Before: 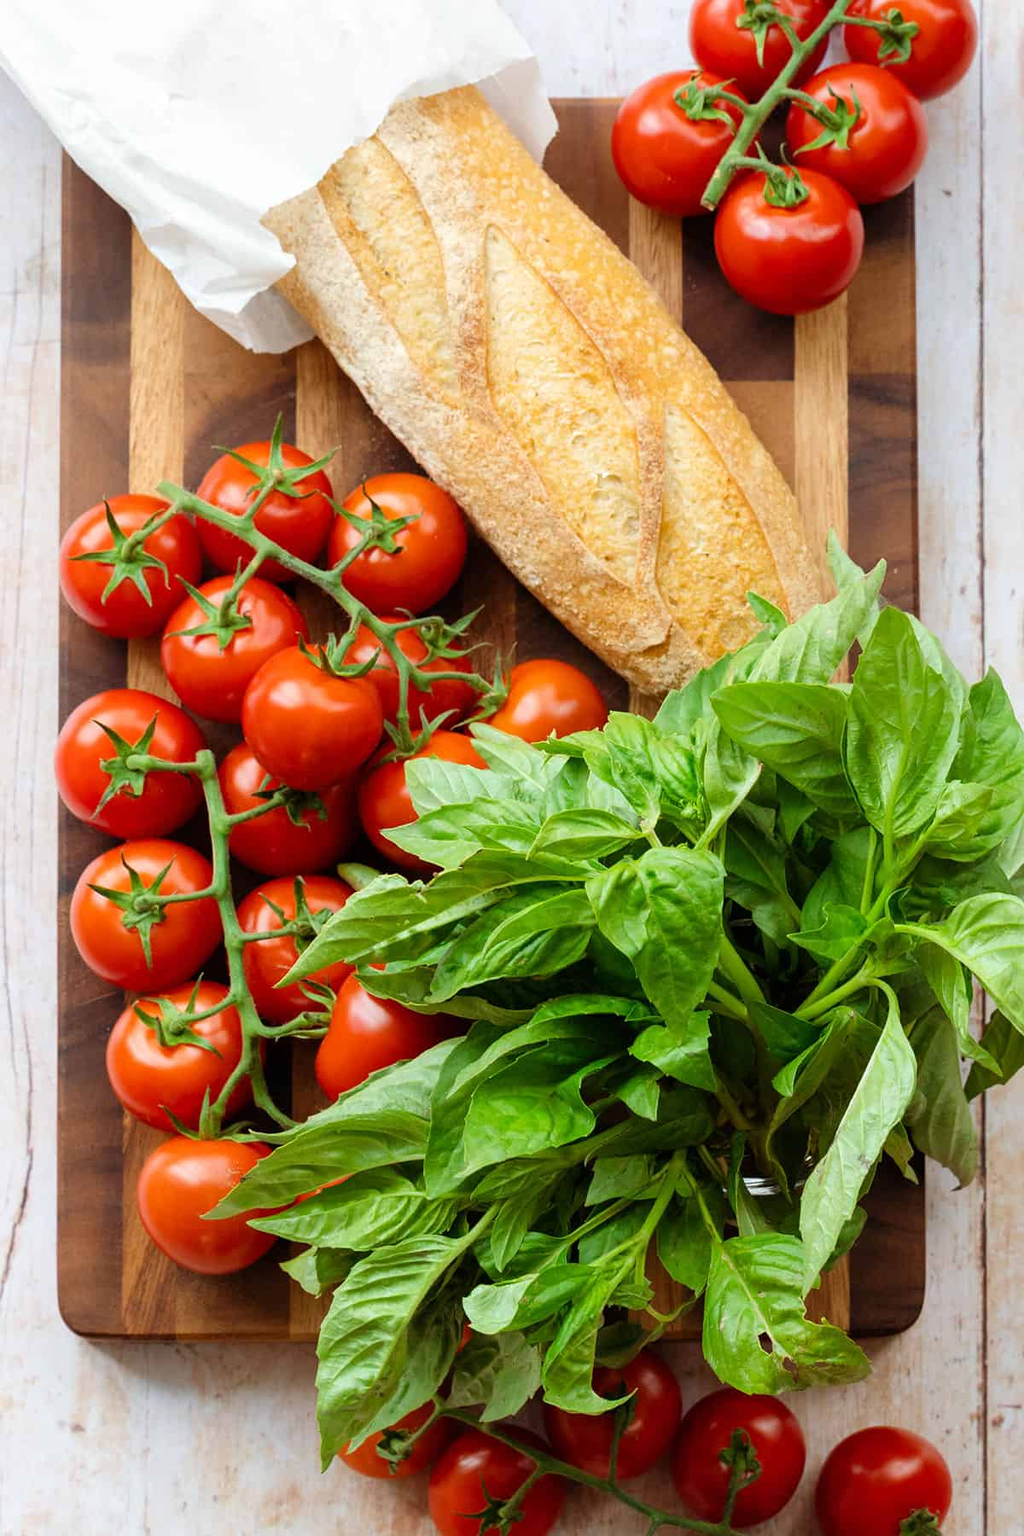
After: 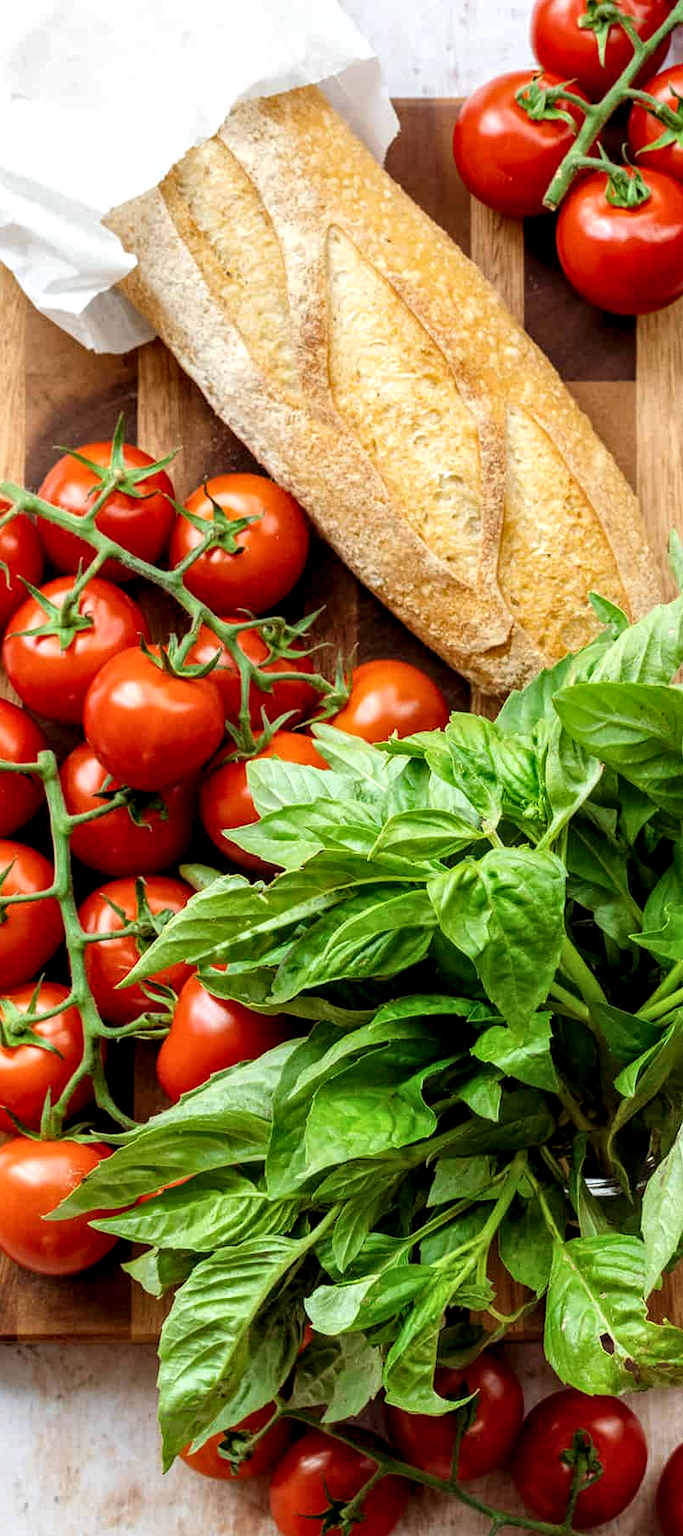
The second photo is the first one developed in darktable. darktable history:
crop and rotate: left 15.513%, right 17.752%
local contrast: detail 150%
